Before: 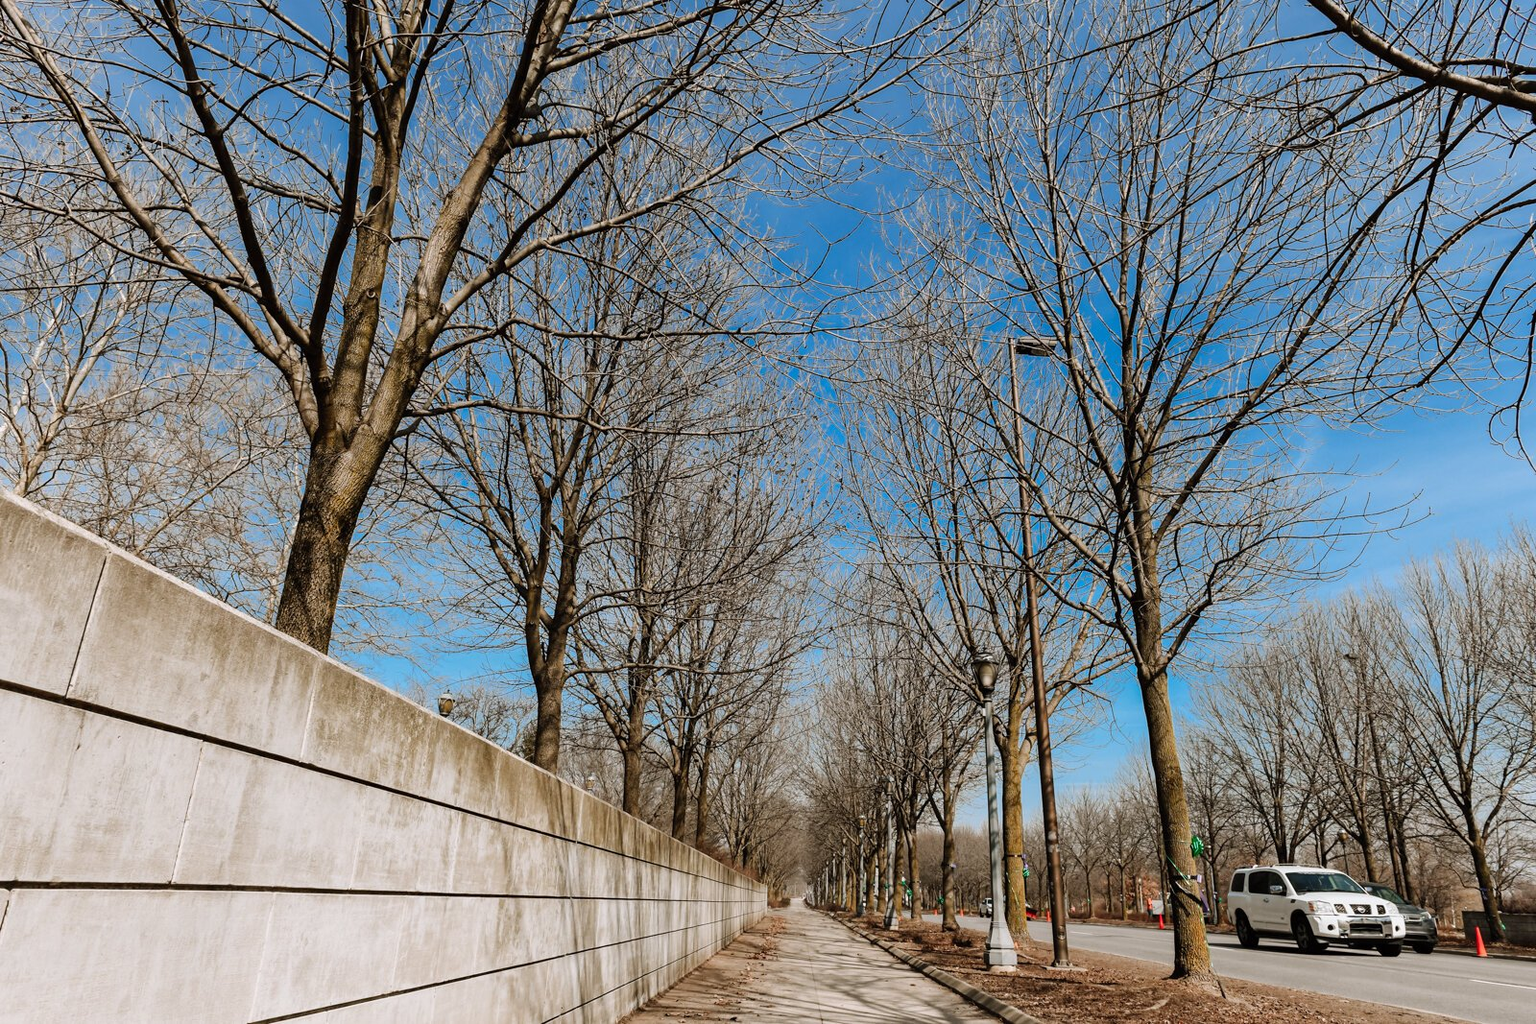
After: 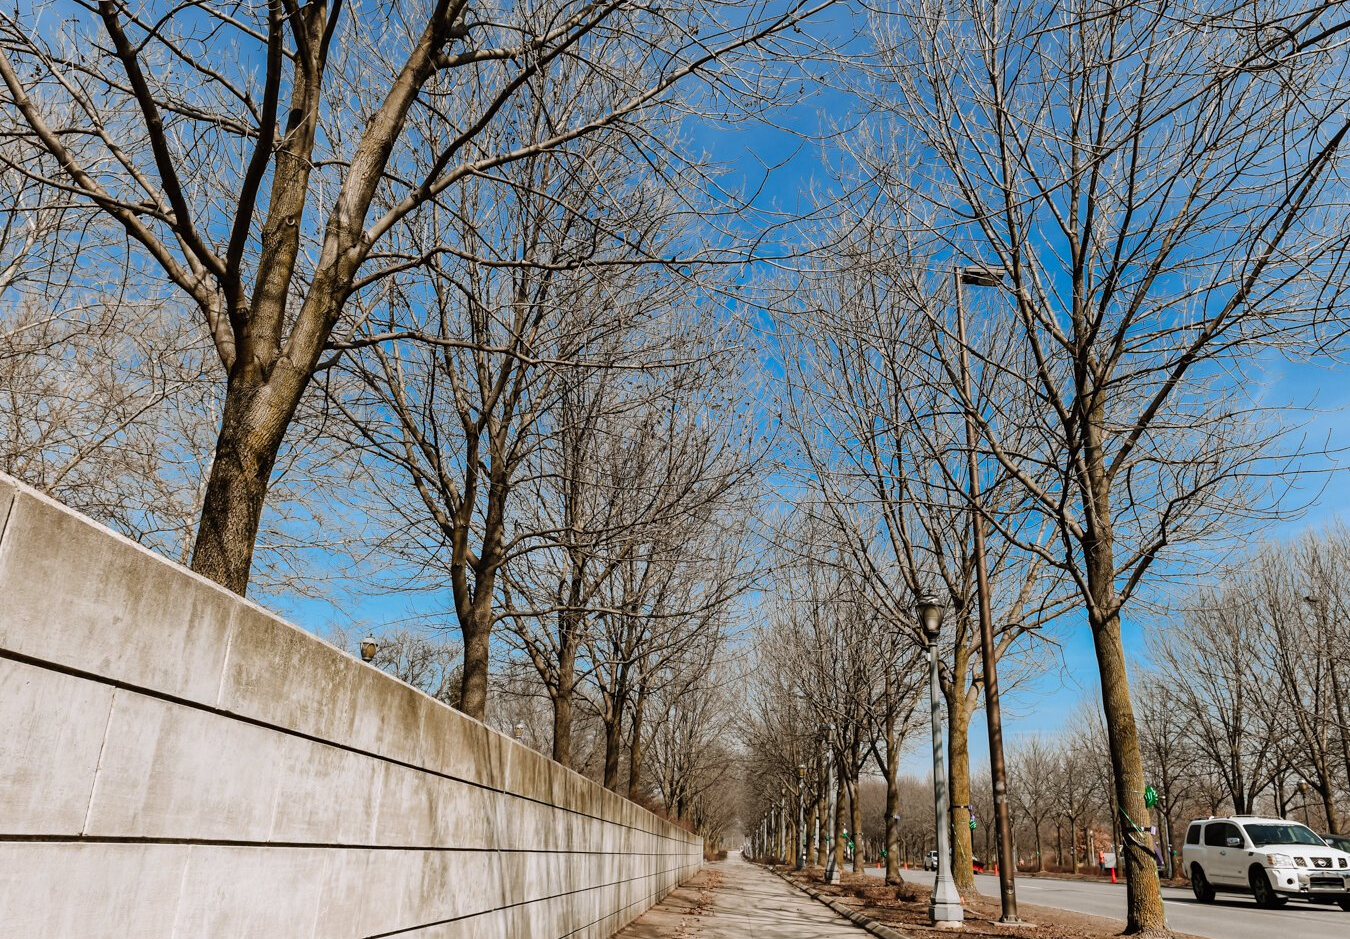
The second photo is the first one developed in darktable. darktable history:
crop: left 6.057%, top 8.004%, right 9.528%, bottom 3.942%
